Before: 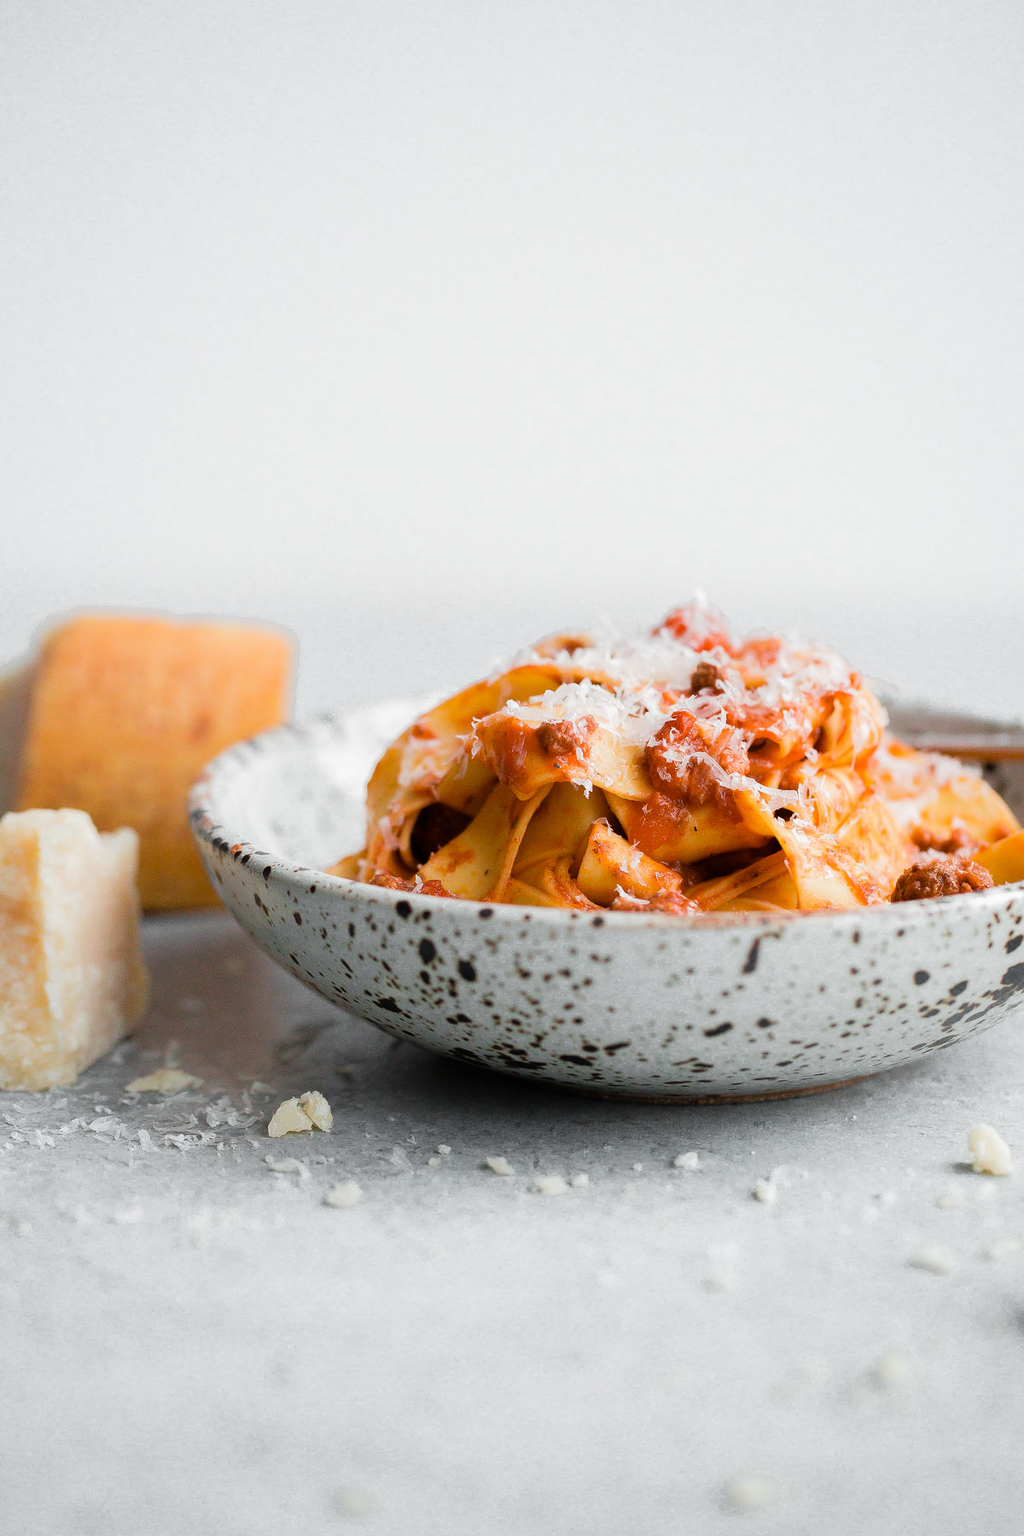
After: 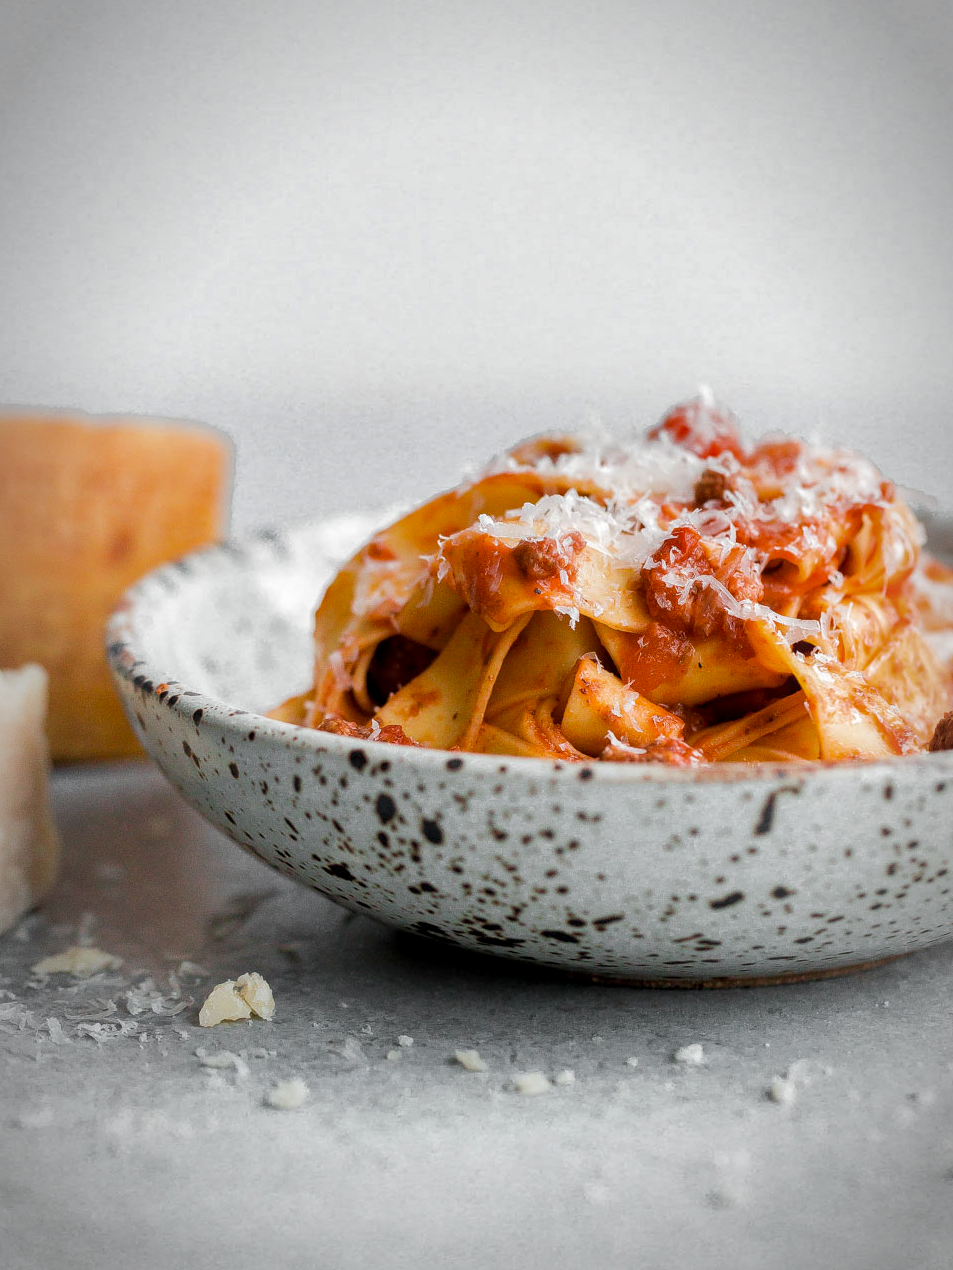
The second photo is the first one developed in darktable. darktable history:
vignetting: automatic ratio true
crop: left 9.626%, top 17.054%, right 10.91%, bottom 12.376%
local contrast: detail 130%
shadows and highlights: on, module defaults
